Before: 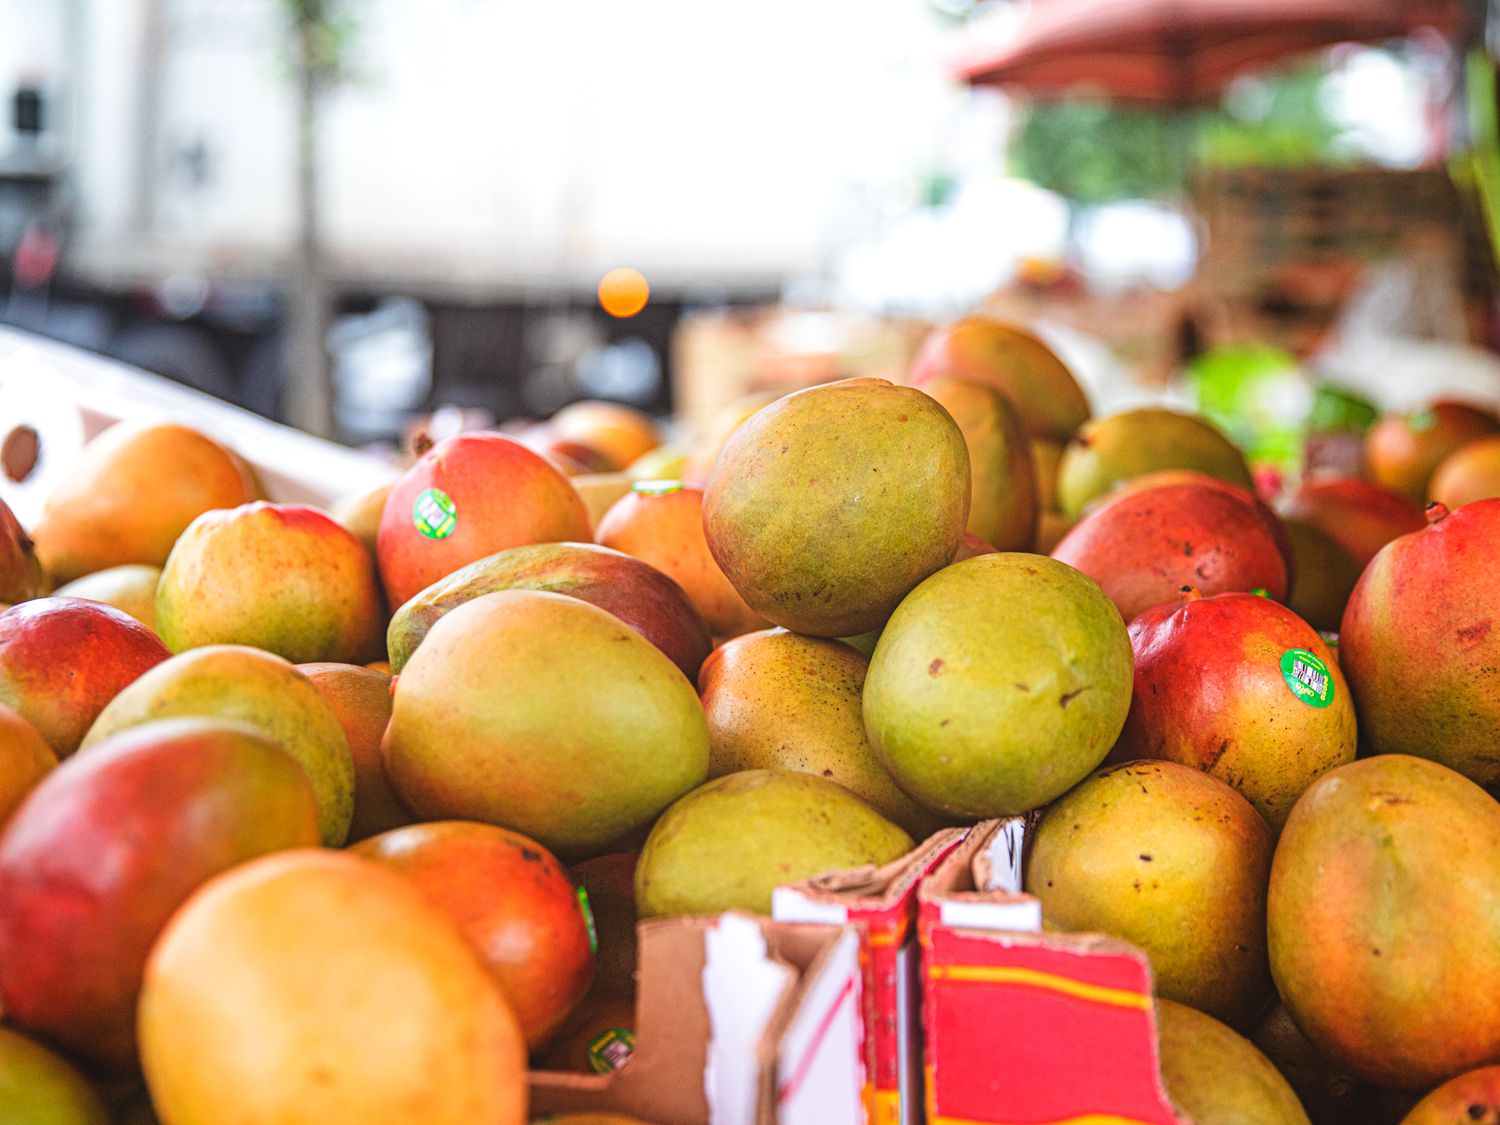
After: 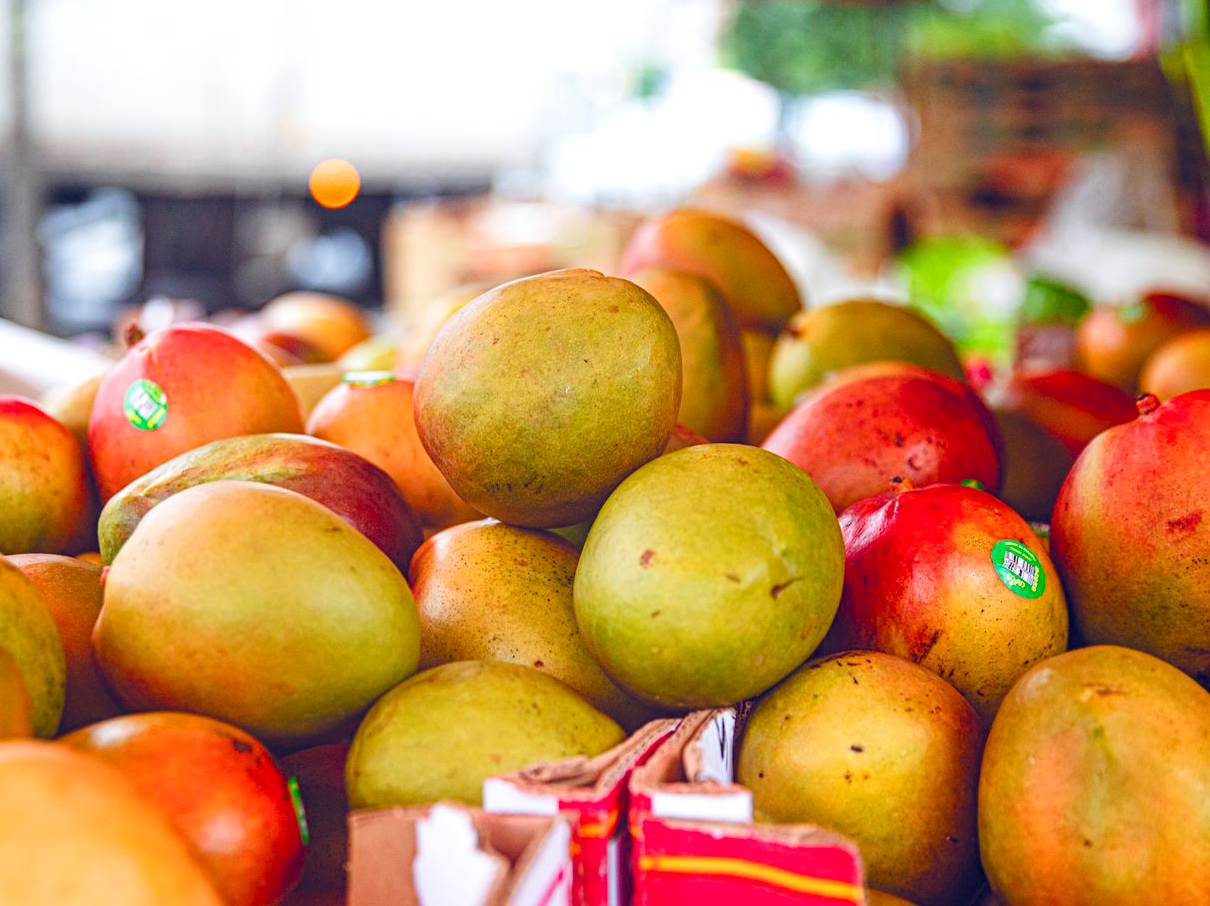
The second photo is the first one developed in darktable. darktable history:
crop: left 19.284%, top 9.758%, right 0%, bottom 9.67%
color balance rgb: global offset › chroma 0.241%, global offset › hue 258.11°, perceptual saturation grading › global saturation 20%, perceptual saturation grading › highlights -25.621%, perceptual saturation grading › shadows 50.209%, global vibrance 20%
